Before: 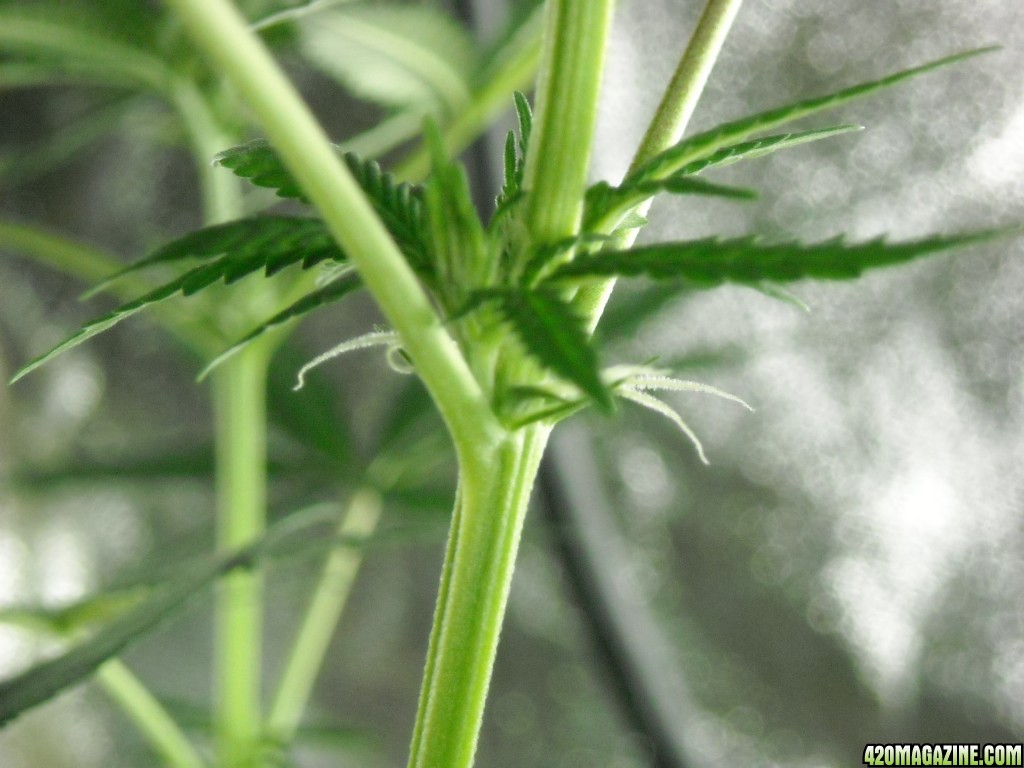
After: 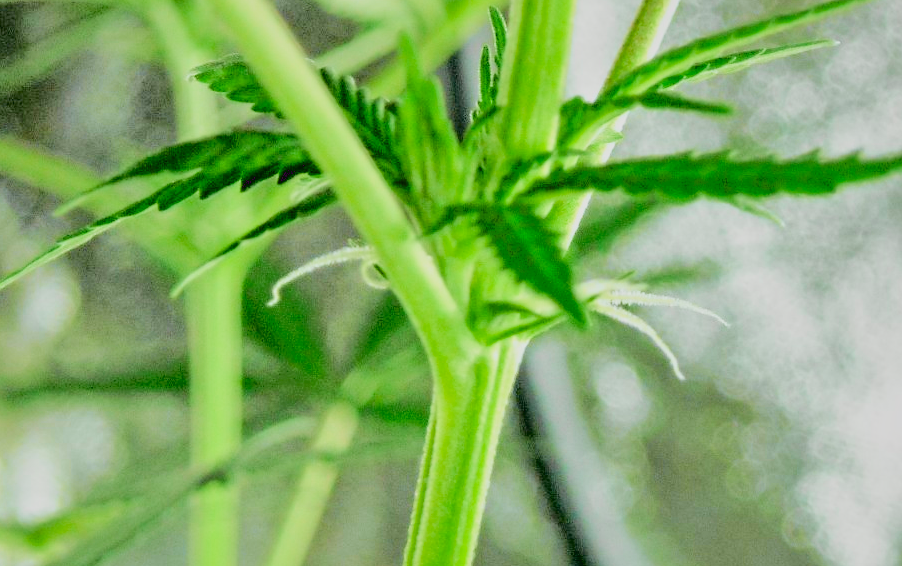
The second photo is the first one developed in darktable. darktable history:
contrast brightness saturation: contrast 0.041, saturation 0.068
contrast equalizer: y [[0.5, 0.542, 0.583, 0.625, 0.667, 0.708], [0.5 ×6], [0.5 ×6], [0 ×6], [0 ×6]]
tone curve: curves: ch0 [(0, 0.022) (0.114, 0.083) (0.281, 0.315) (0.447, 0.557) (0.588, 0.711) (0.786, 0.839) (0.999, 0.949)]; ch1 [(0, 0) (0.389, 0.352) (0.458, 0.433) (0.486, 0.474) (0.509, 0.505) (0.535, 0.53) (0.555, 0.557) (0.586, 0.622) (0.677, 0.724) (1, 1)]; ch2 [(0, 0) (0.369, 0.388) (0.449, 0.431) (0.501, 0.5) (0.528, 0.52) (0.561, 0.59) (0.697, 0.721) (1, 1)], color space Lab, independent channels, preserve colors none
color correction: highlights a* 2.97, highlights b* -0.988, shadows a* -0.09, shadows b* 2.31, saturation 0.977
shadows and highlights: shadows 40.1, highlights -59.89
filmic rgb: black relative exposure -7.65 EV, white relative exposure 4.56 EV, hardness 3.61
crop and rotate: left 2.46%, top 11.079%, right 9.425%, bottom 15.132%
exposure: black level correction 0.01, exposure 1 EV, compensate highlight preservation false
